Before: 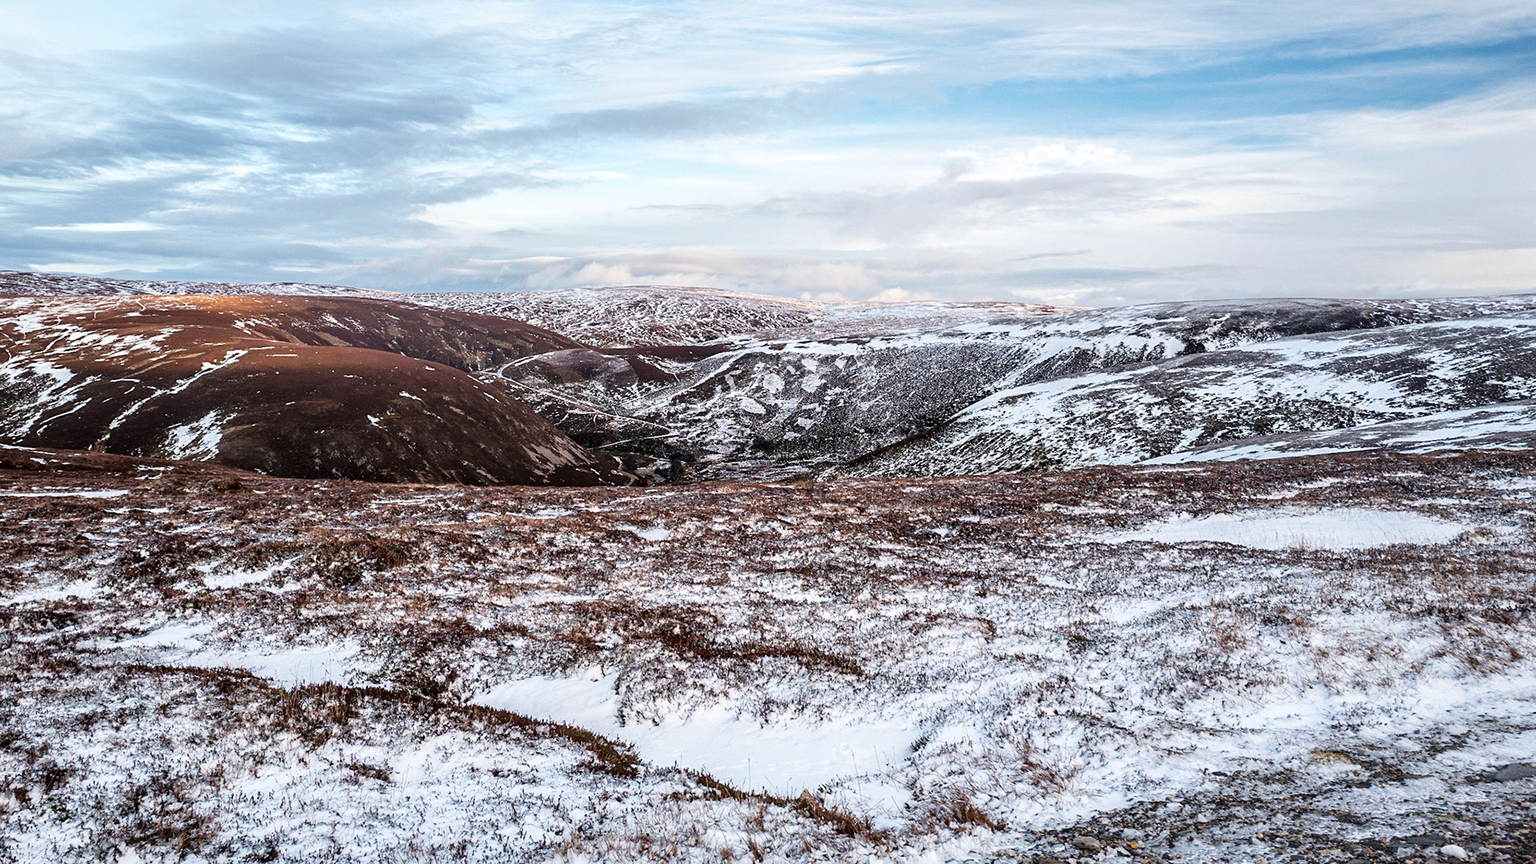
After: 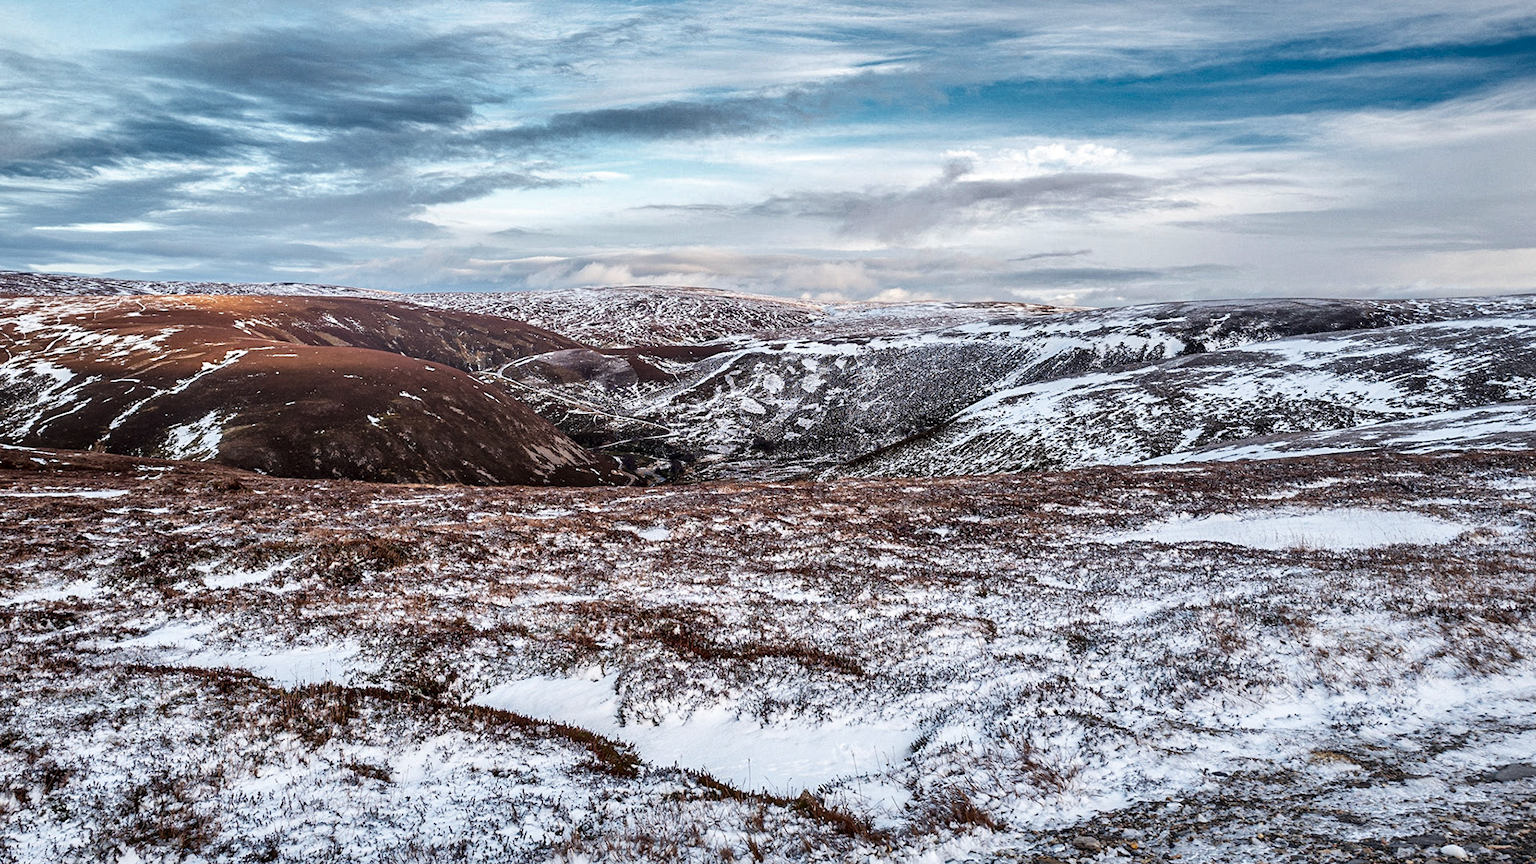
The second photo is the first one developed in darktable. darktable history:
shadows and highlights: white point adjustment 0.134, highlights -70.16, soften with gaussian
